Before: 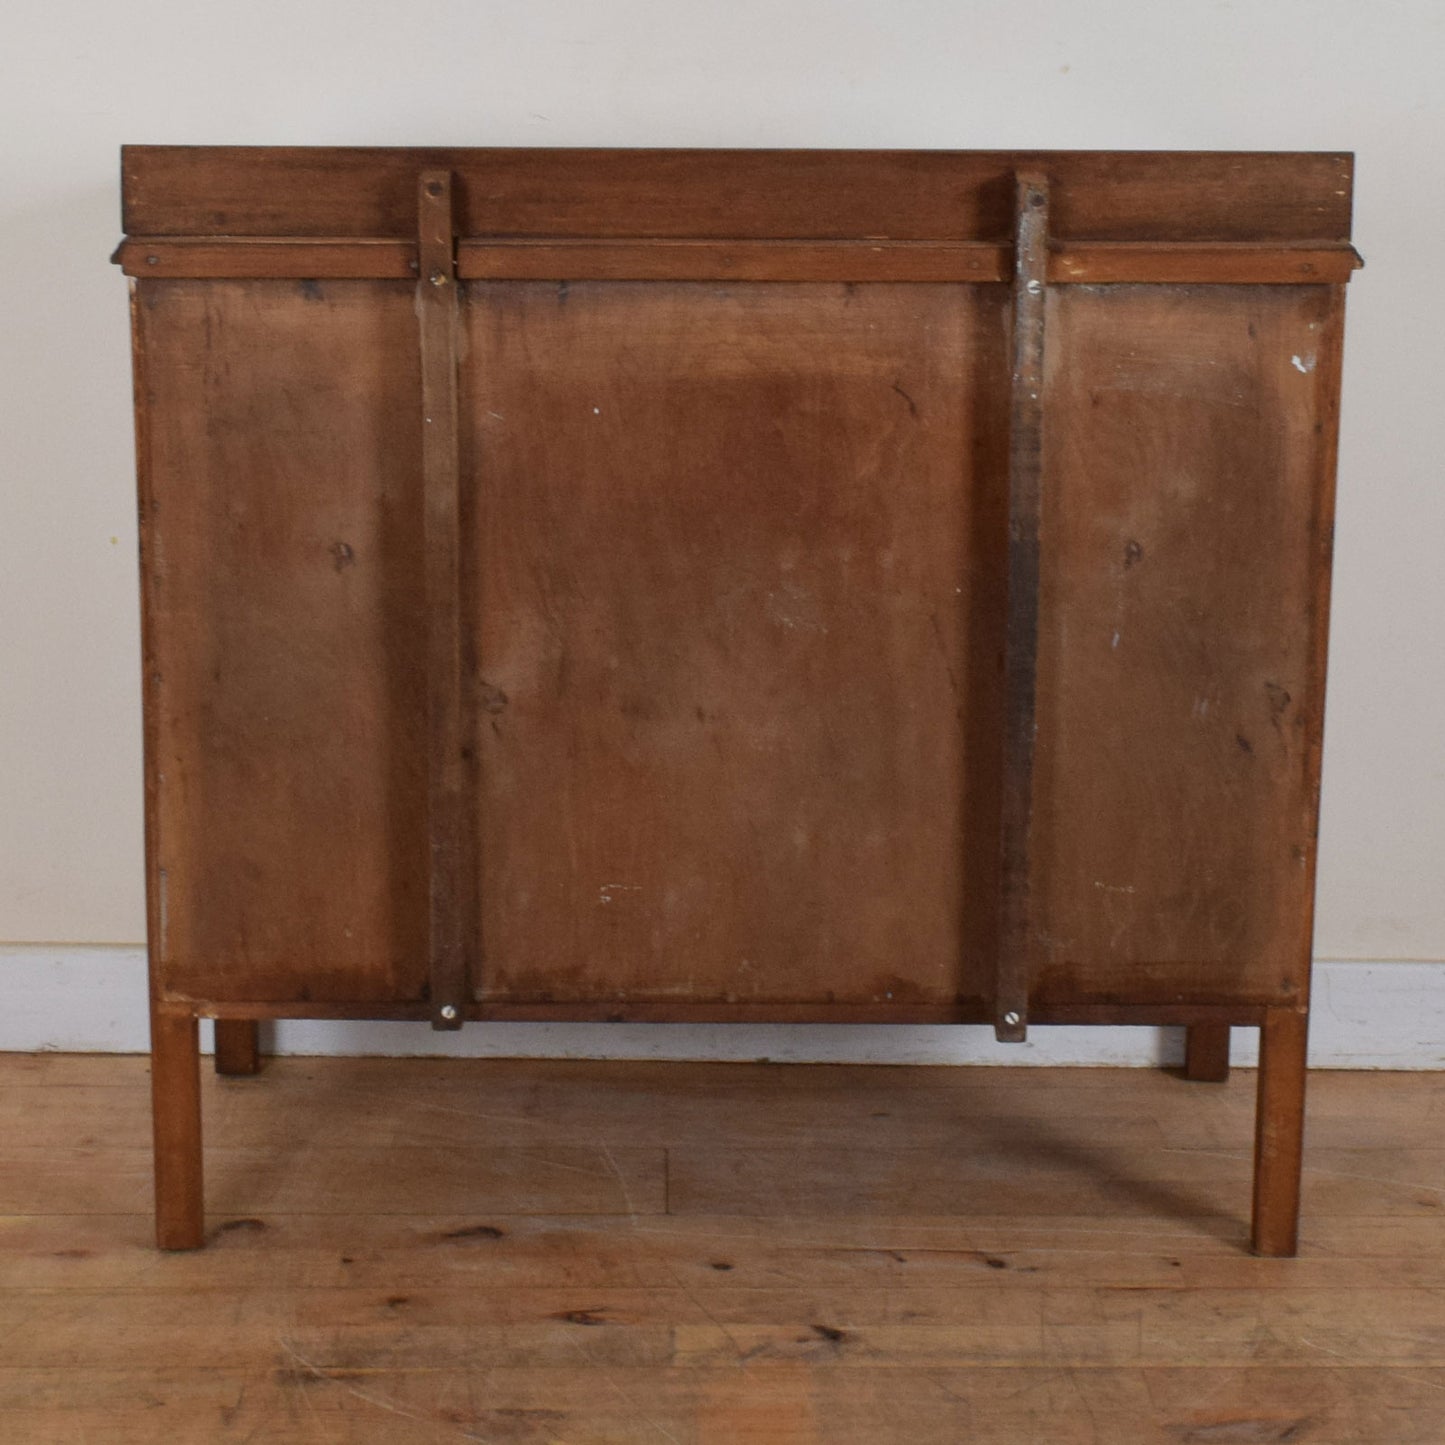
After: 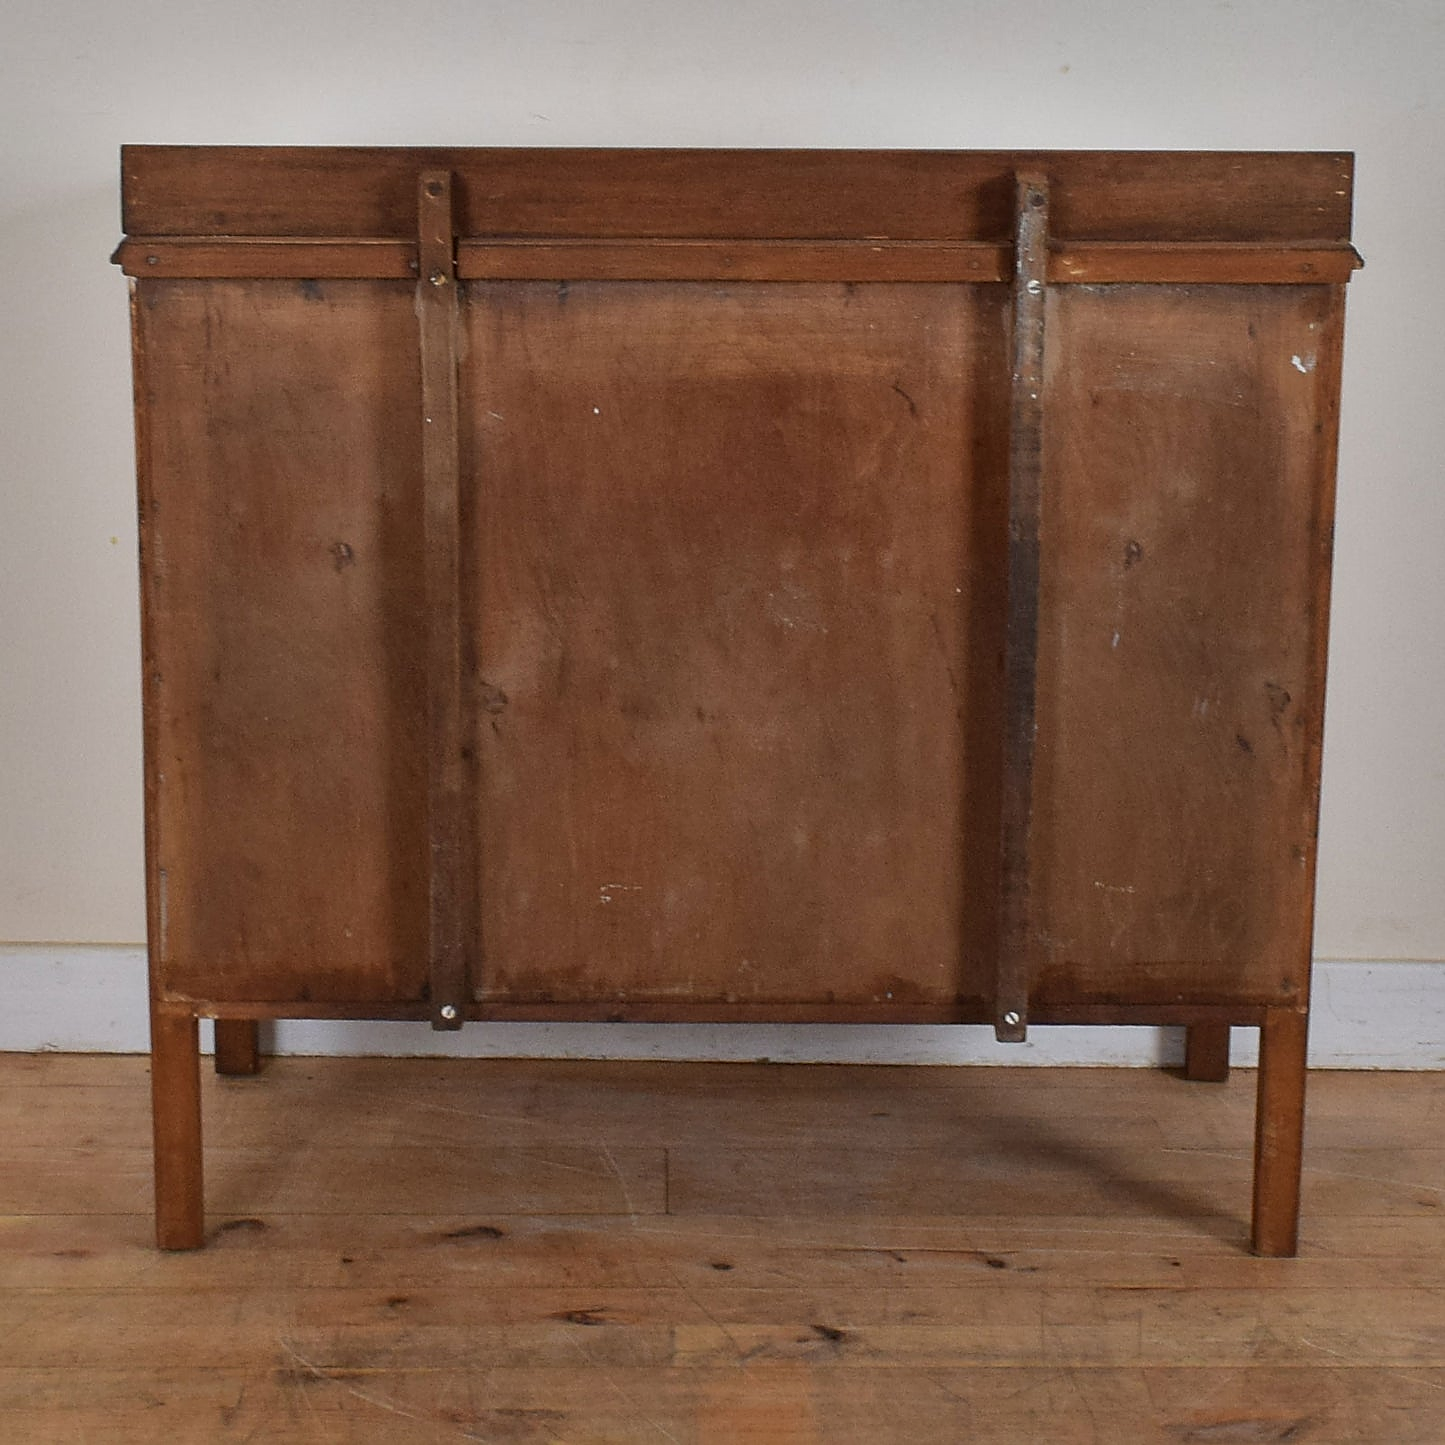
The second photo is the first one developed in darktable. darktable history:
sharpen: radius 1.4, amount 1.25, threshold 0.7
shadows and highlights: shadows 30.63, highlights -63.22, shadows color adjustment 98%, highlights color adjustment 58.61%, soften with gaussian
bloom: size 5%, threshold 95%, strength 15%
